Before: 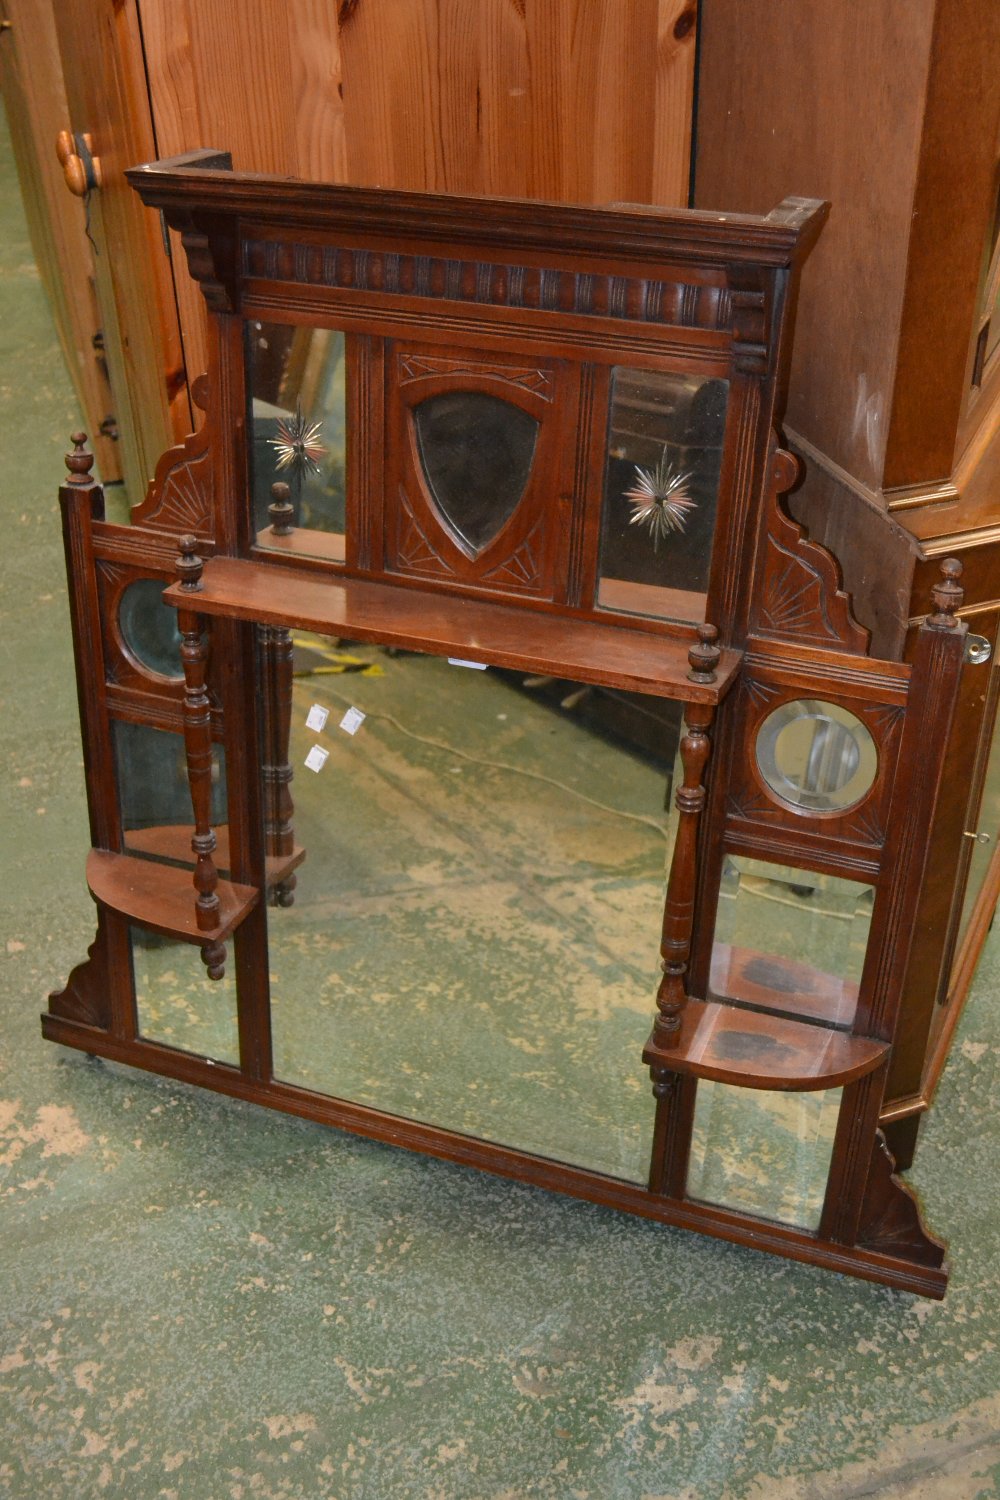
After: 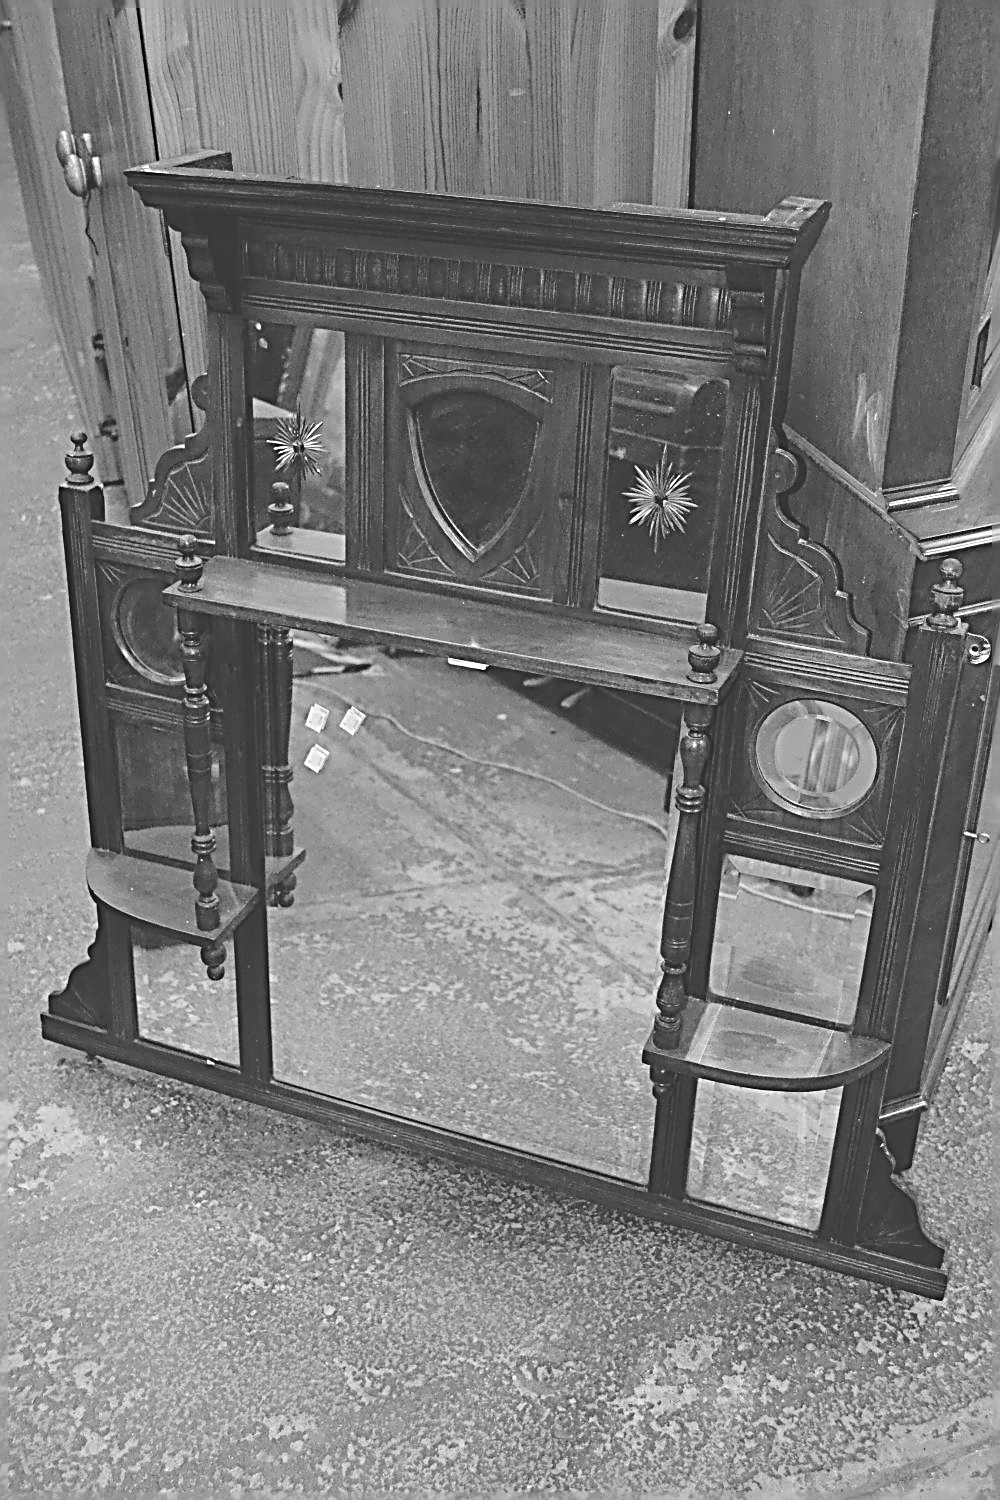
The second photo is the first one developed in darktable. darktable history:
monochrome: a 73.58, b 64.21
sharpen: radius 3.158, amount 1.731
exposure: black level correction -0.041, exposure 0.064 EV, compensate highlight preservation false
tone curve: curves: ch0 [(0, 0) (0.126, 0.086) (0.338, 0.307) (0.494, 0.531) (0.703, 0.762) (1, 1)]; ch1 [(0, 0) (0.346, 0.324) (0.45, 0.426) (0.5, 0.5) (0.522, 0.517) (0.55, 0.578) (1, 1)]; ch2 [(0, 0) (0.44, 0.424) (0.501, 0.499) (0.554, 0.554) (0.622, 0.667) (0.707, 0.746) (1, 1)], color space Lab, independent channels, preserve colors none
contrast brightness saturation: contrast 0.05, brightness 0.06, saturation 0.01
